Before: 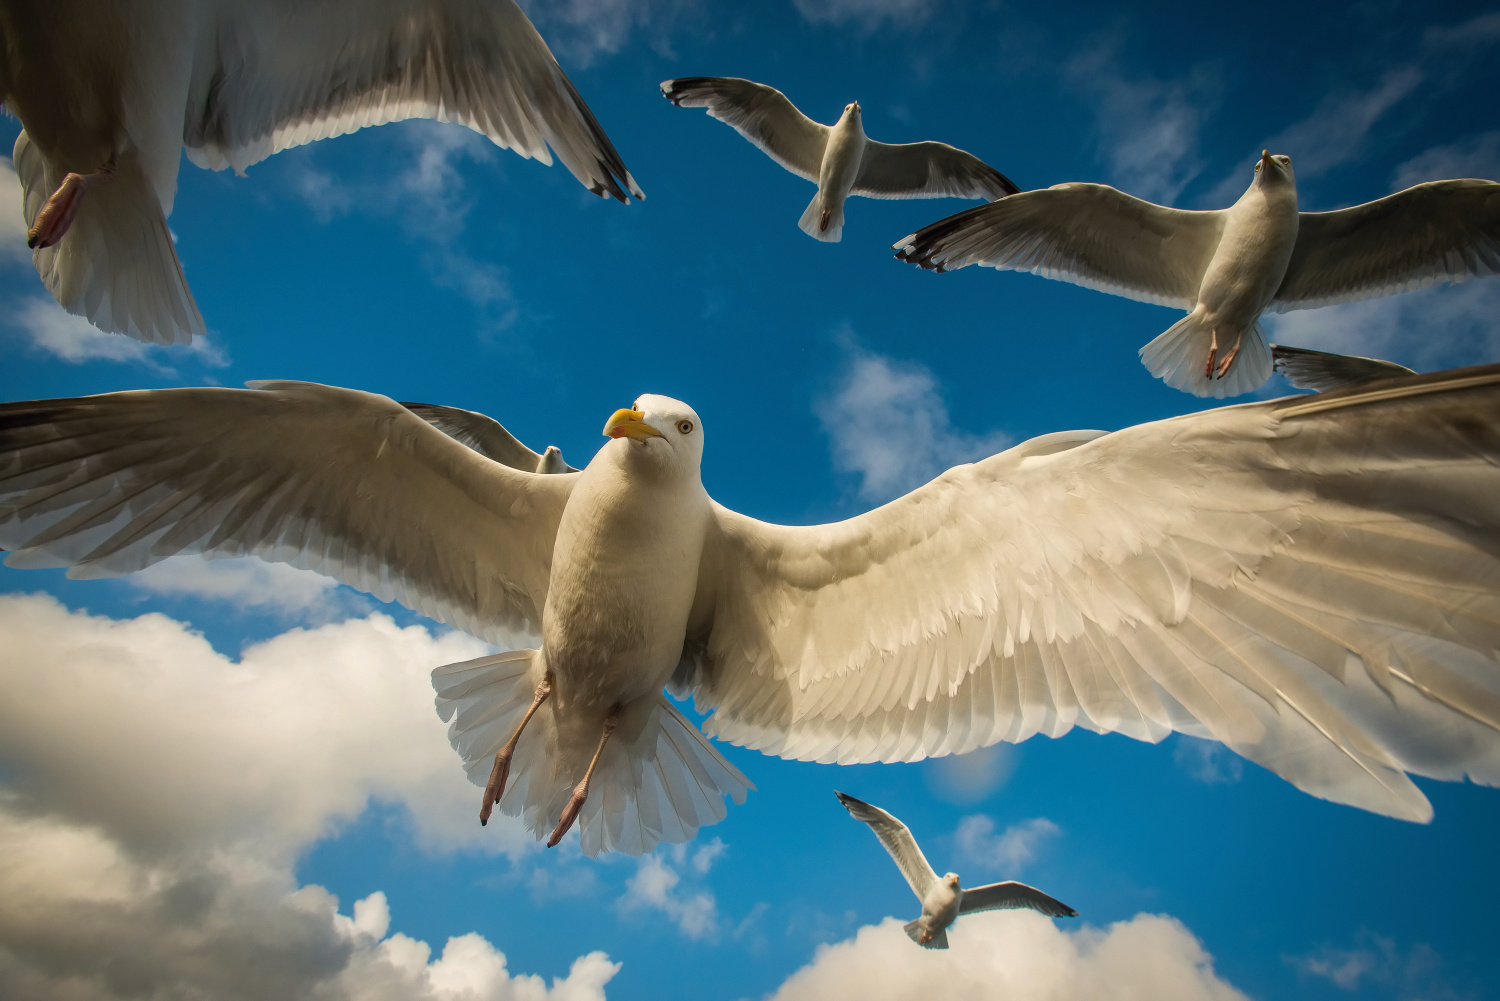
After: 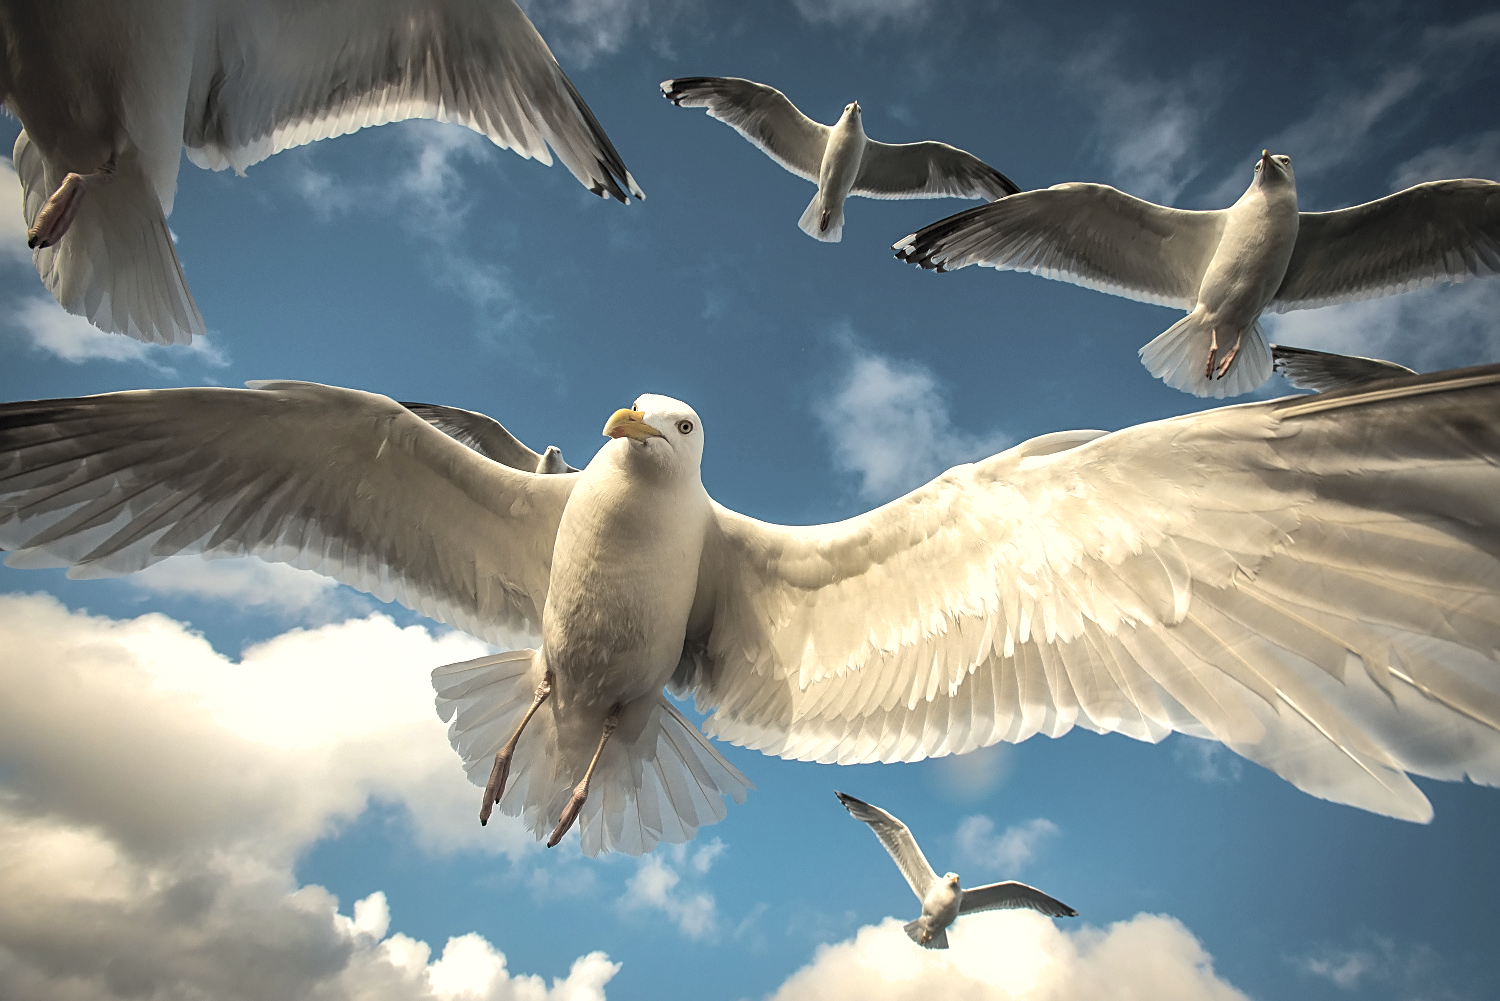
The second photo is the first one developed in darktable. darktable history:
color balance rgb: shadows lift › hue 84.67°, power › luminance 3.239%, power › hue 234.99°, highlights gain › luminance 5.823%, highlights gain › chroma 1.337%, highlights gain › hue 90.77°, perceptual saturation grading › global saturation 29.797%, perceptual brilliance grading › highlights 17.265%, perceptual brilliance grading › mid-tones 31.121%, perceptual brilliance grading › shadows -31.02%
shadows and highlights: shadows 30.08
sharpen: on, module defaults
contrast brightness saturation: brightness 0.184, saturation -0.502
